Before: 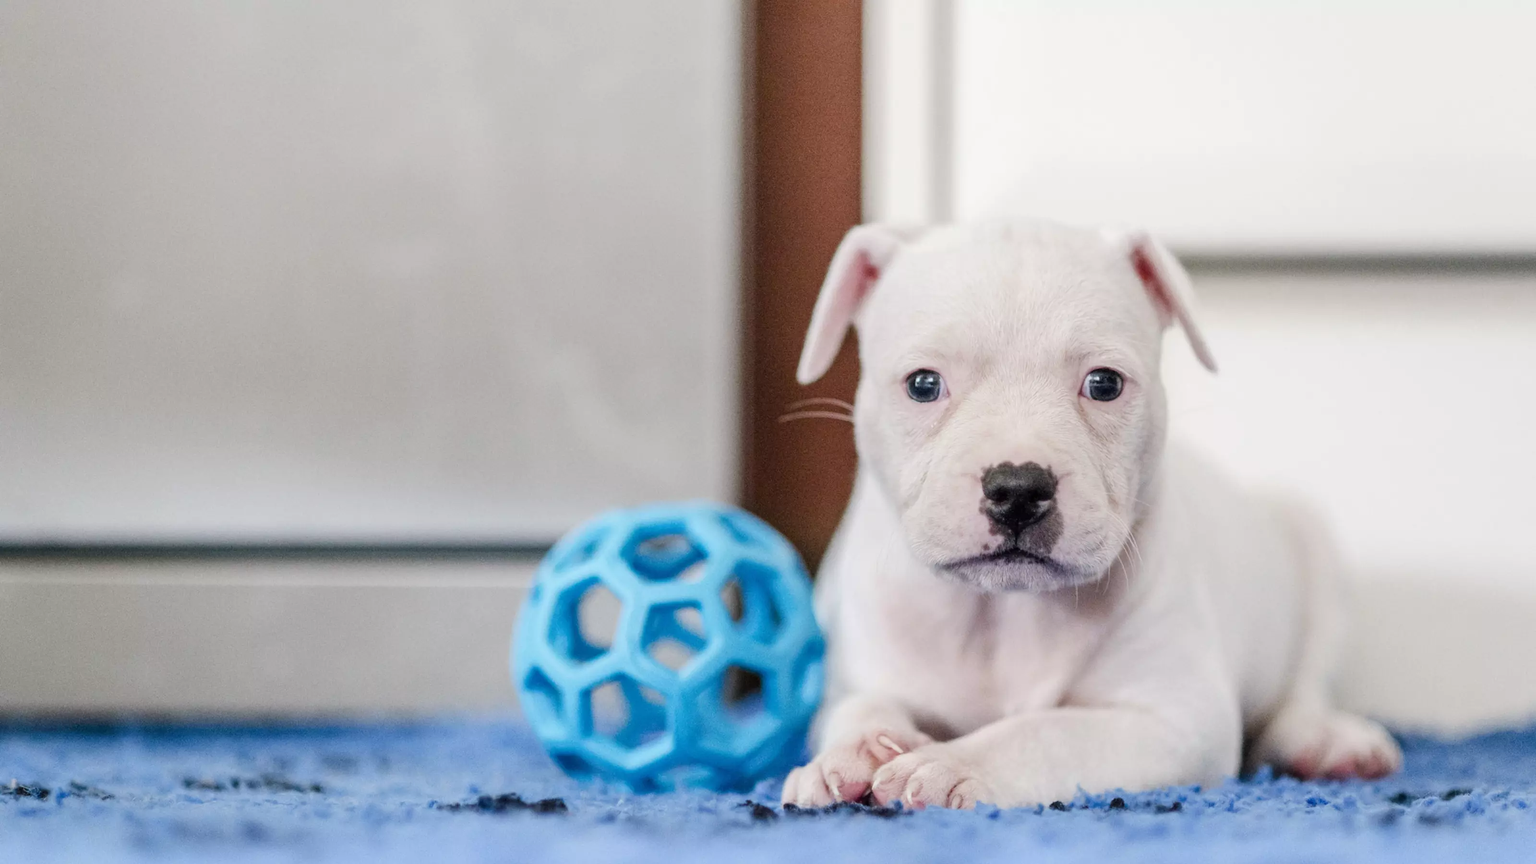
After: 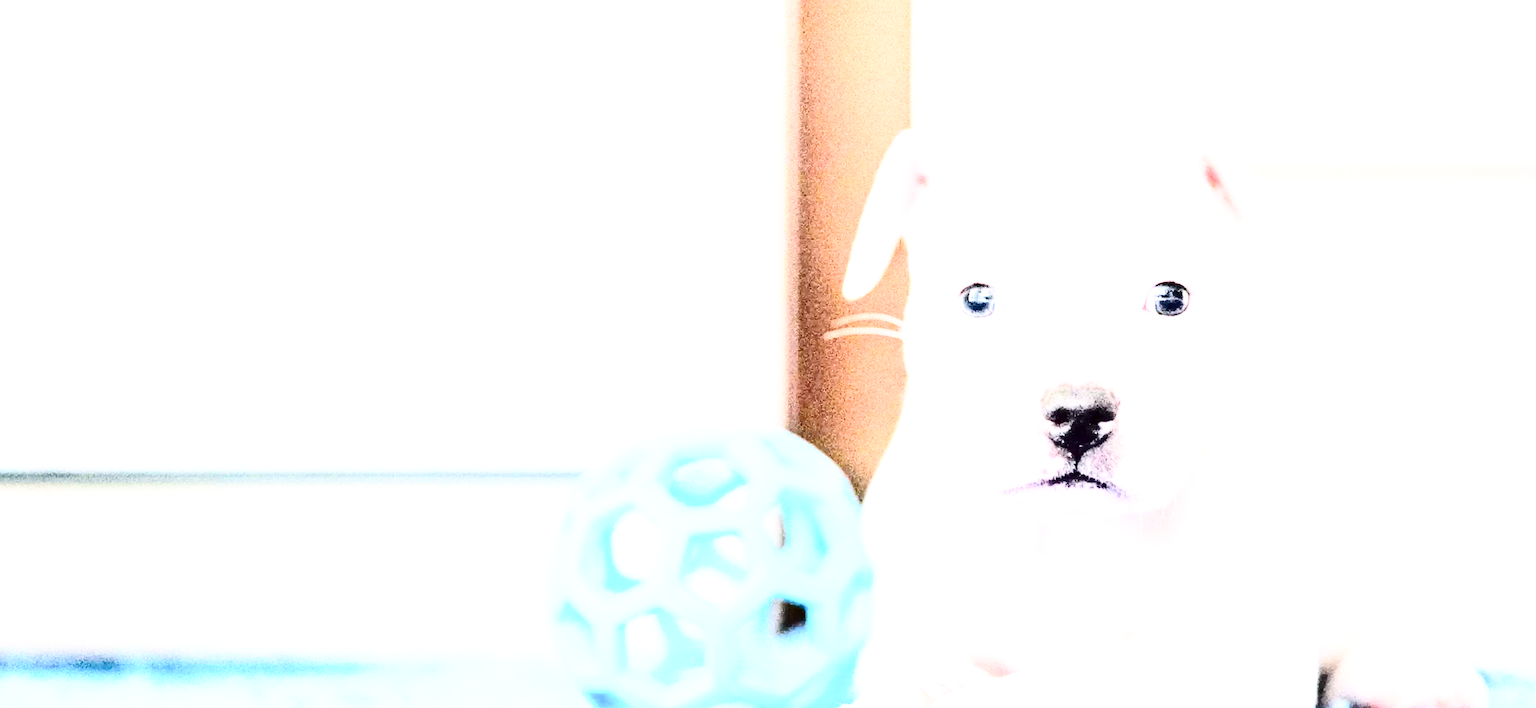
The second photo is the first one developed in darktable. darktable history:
contrast brightness saturation: contrast 0.486, saturation -0.092
exposure: exposure 2.228 EV, compensate exposure bias true, compensate highlight preservation false
crop and rotate: angle 0.092°, top 11.807%, right 5.463%, bottom 10.688%
base curve: curves: ch0 [(0, 0) (0.028, 0.03) (0.121, 0.232) (0.46, 0.748) (0.859, 0.968) (1, 1)], preserve colors none
